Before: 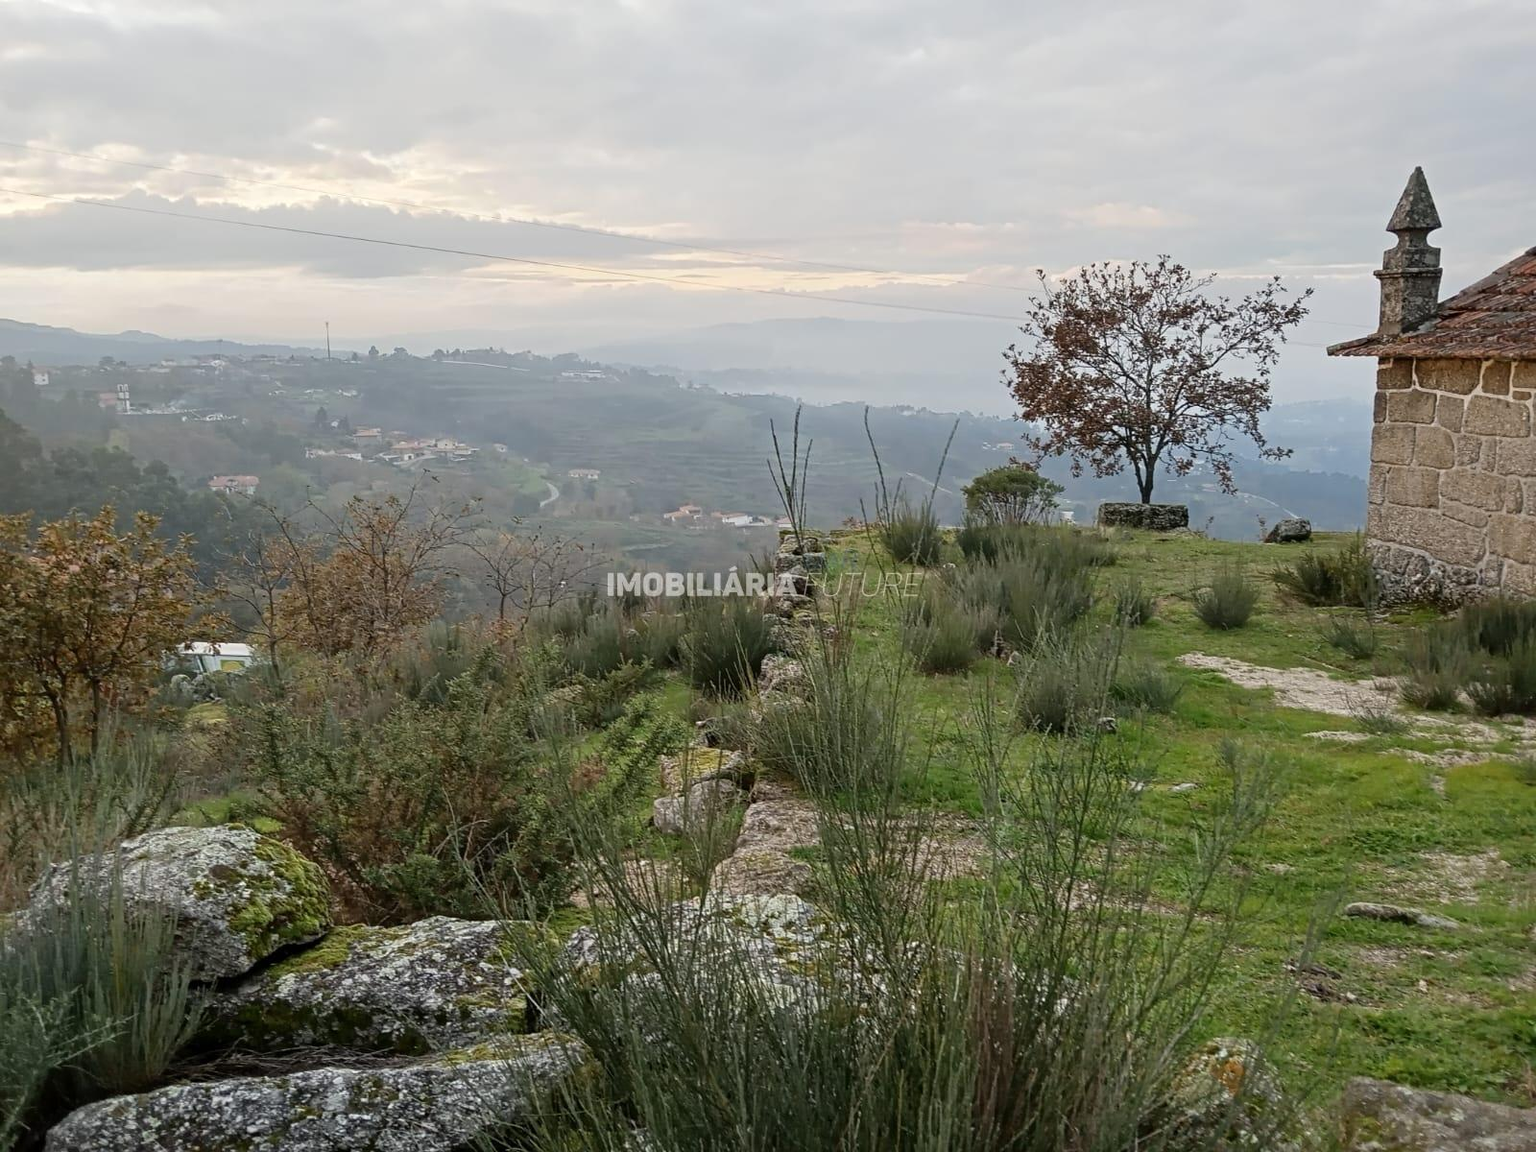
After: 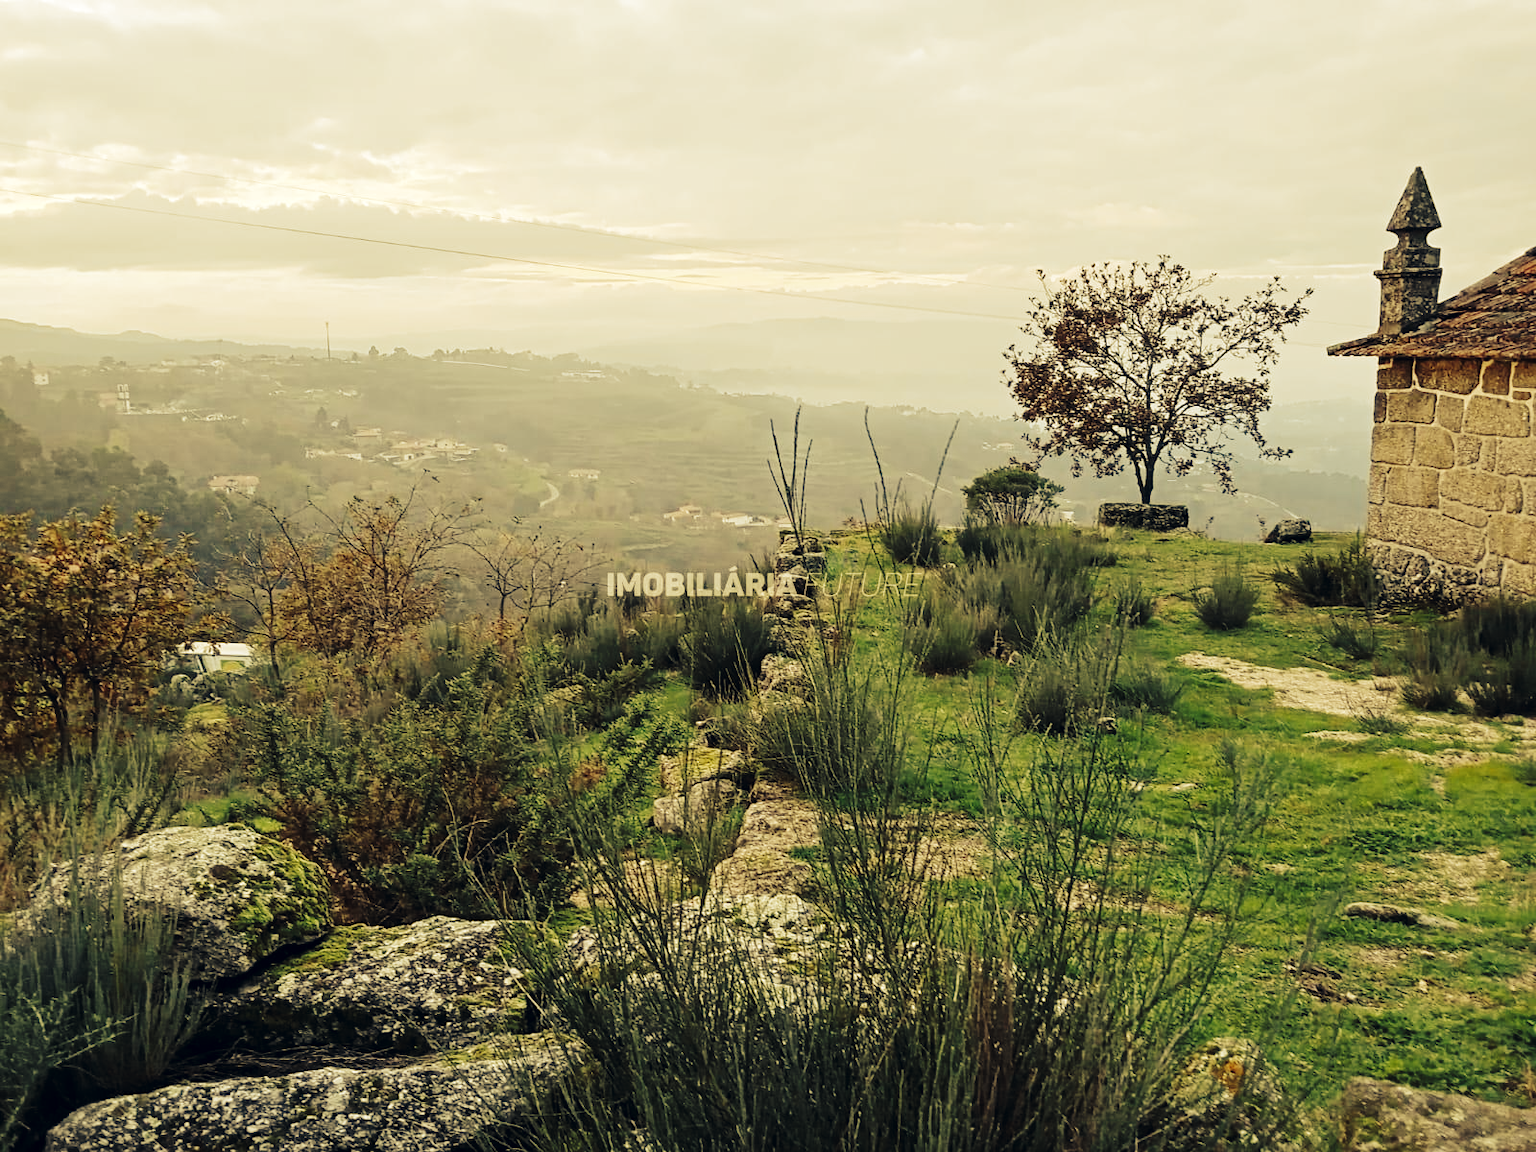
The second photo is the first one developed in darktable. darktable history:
tone curve: curves: ch0 [(0, 0) (0.003, 0.002) (0.011, 0.008) (0.025, 0.017) (0.044, 0.027) (0.069, 0.037) (0.1, 0.052) (0.136, 0.074) (0.177, 0.11) (0.224, 0.155) (0.277, 0.237) (0.335, 0.34) (0.399, 0.467) (0.468, 0.584) (0.543, 0.683) (0.623, 0.762) (0.709, 0.827) (0.801, 0.888) (0.898, 0.947) (1, 1)], preserve colors none
color look up table: target L [99.21, 91.11, 88.59, 77.14, 75.46, 71.64, 72.1, 64.2, 54.37, 53.5, 36.56, 34.55, 33.24, 200.5, 101.83, 77.49, 78.49, 77.27, 58.63, 65.53, 56.27, 55.55, 41.56, 30.33, 32.56, 16.62, 2.732, 90.23, 76.61, 68.96, 84.46, 66.18, 78.43, 68.63, 55.98, 60.55, 65.36, 47.24, 65.89, 31.46, 25.01, 28.77, 20.66, 89.85, 87.7, 66.13, 59.21, 47.45, 10.76], target a [-11.57, -18.68, -27.37, -33.86, -39.33, -8.29, -7.544, -41.82, -27.21, -26.32, -18.19, -21.08, -4.632, 0, 0, 9.722, 9.567, 17.98, 5.867, 36.17, 20.94, 43.54, 42.56, 14.81, 32.44, 14.45, 6.135, 6.282, -1.39, 28.22, 16.21, 5.833, 10.48, -0.643, 45.29, 12.63, 7.002, -7.045, 17.87, -5.17, 19.03, 14.92, 8.515, -28.44, -3.985, -29.68, -19.34, -5.861, -8.955], target b [35.11, 62.84, 38.62, 30.51, 53.12, 52.88, 37, 41.06, 33.15, 23.4, 7.009, 17.45, 16.77, 0, -0.001, 59.9, 45.75, 41.48, 23.52, 35.72, 38.96, 46.68, 14.72, 5.998, 16.18, 15.25, -4.553, 10.15, 29.81, 30.31, 10.39, 18.97, 18.16, -6.331, 20.71, 12.34, -19.59, -4.978, 3.925, -8.054, -4.366, -21.77, -19, 4.096, 2.611, 20.94, 5.818, 9.29, -8.267], num patches 49
